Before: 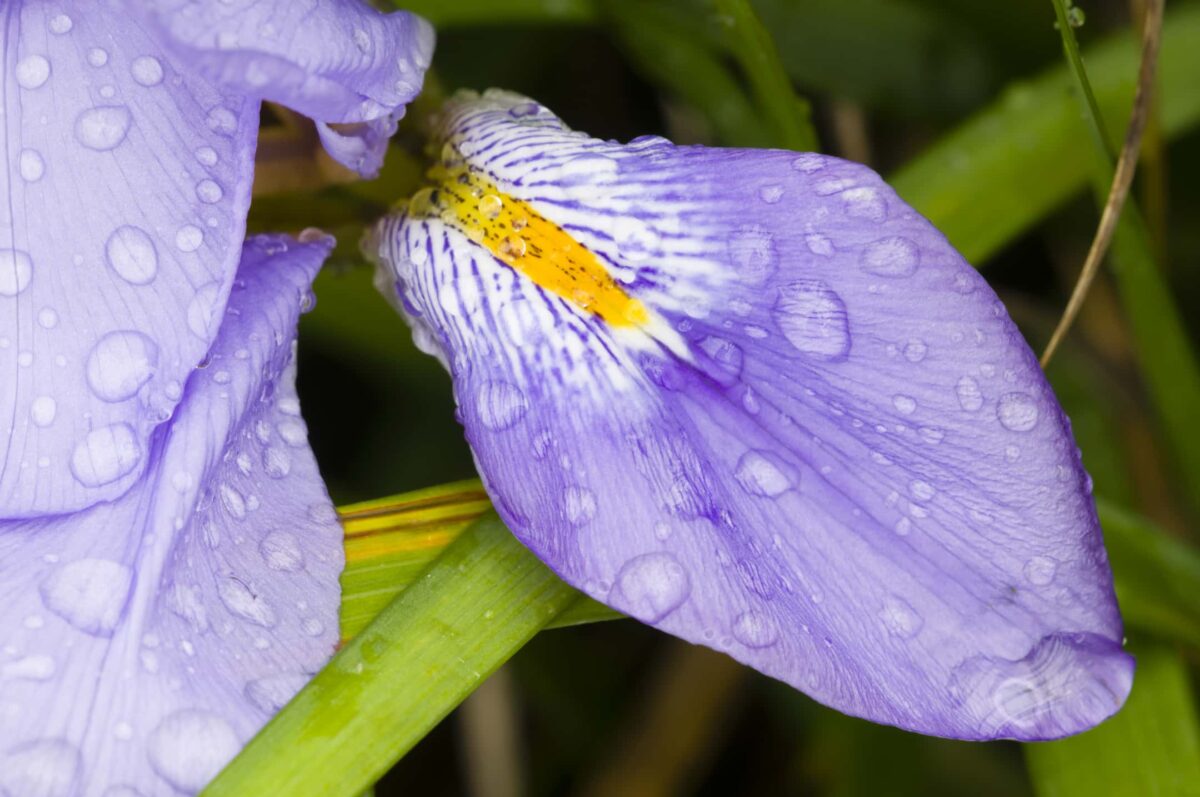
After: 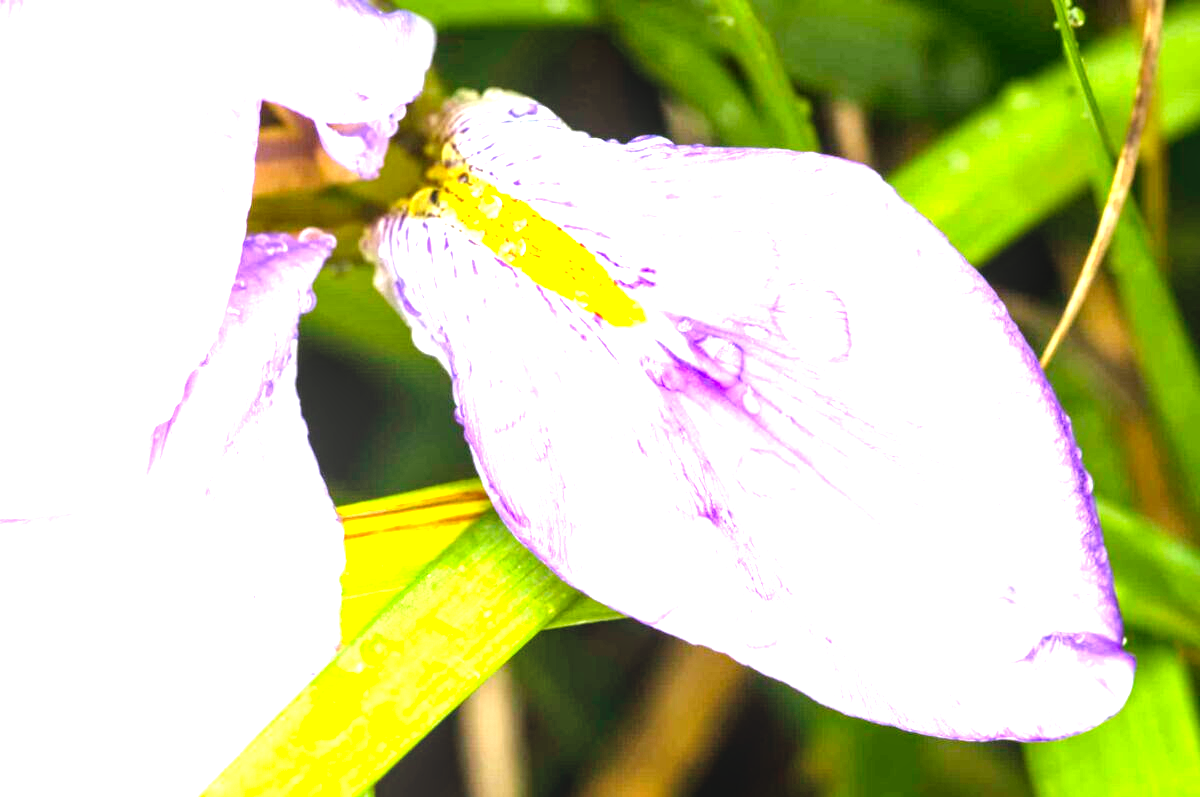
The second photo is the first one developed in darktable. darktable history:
levels: levels [0, 0.352, 0.703]
exposure: exposure 0.989 EV, compensate exposure bias true, compensate highlight preservation false
local contrast: detail 130%
